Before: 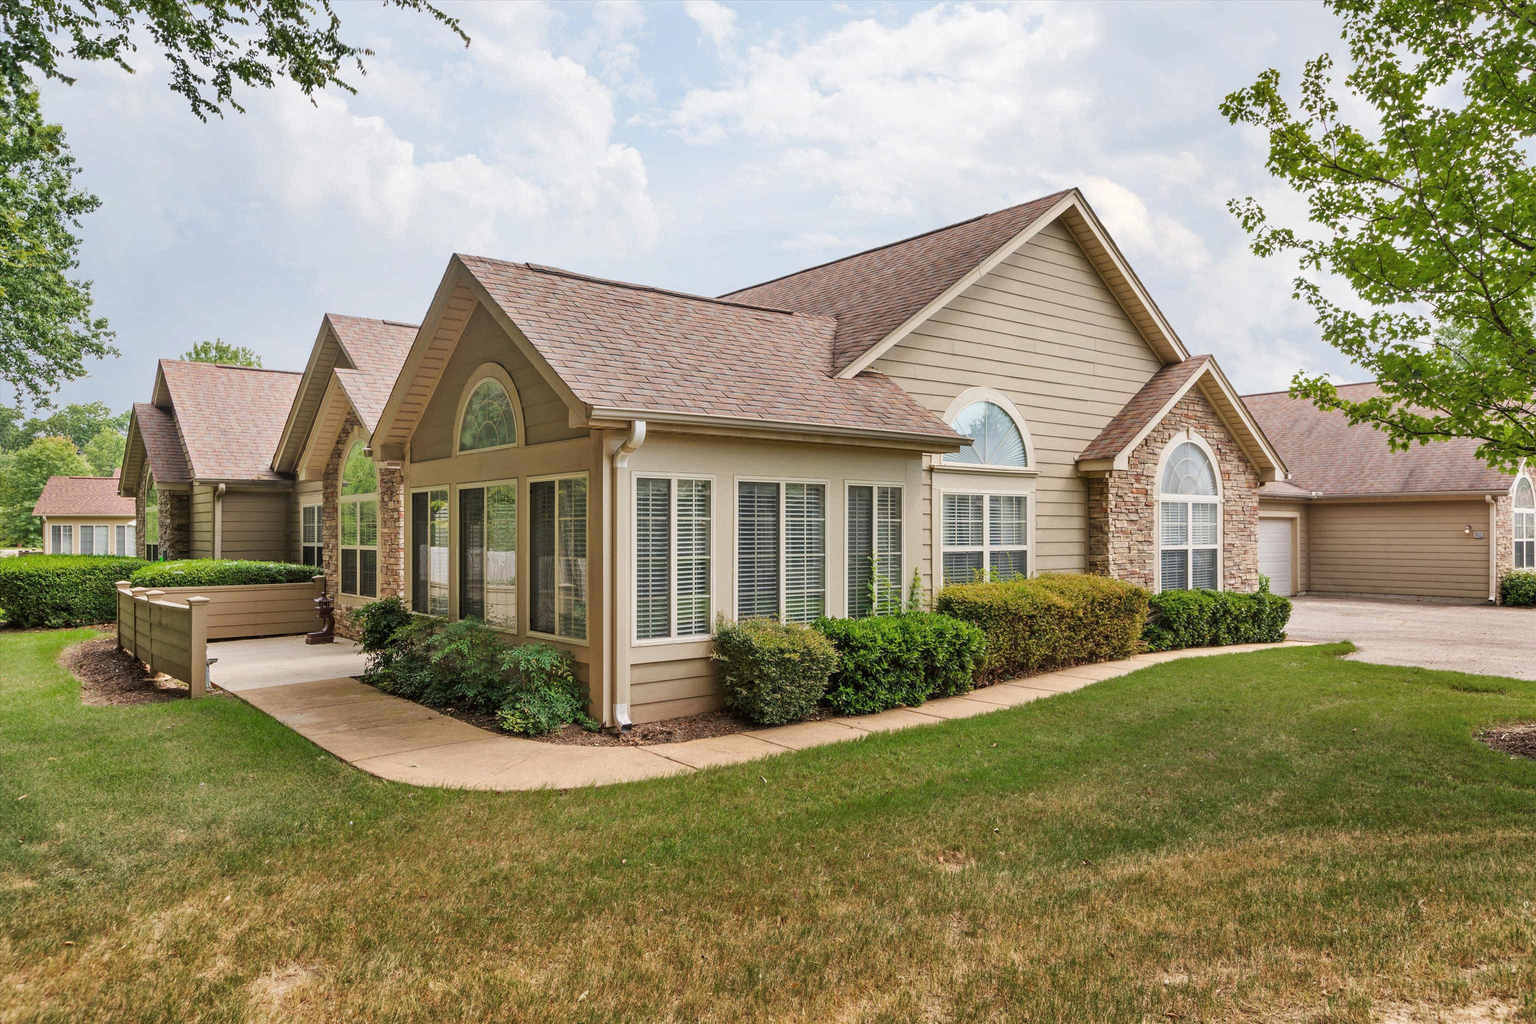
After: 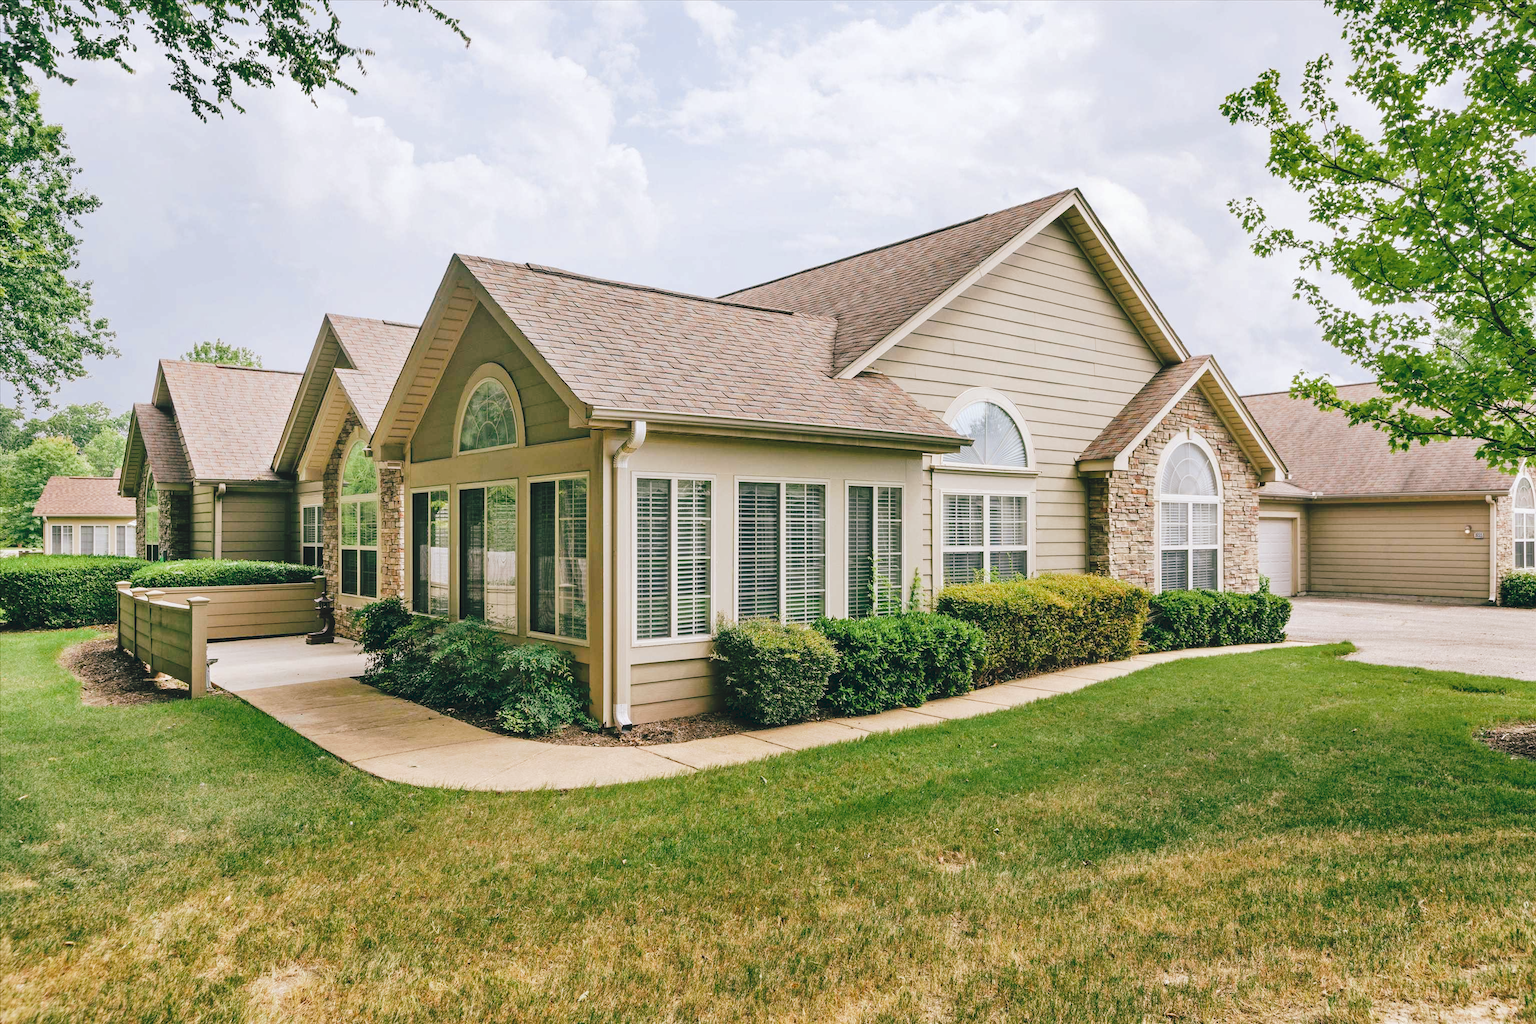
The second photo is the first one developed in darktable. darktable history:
tone curve: curves: ch0 [(0, 0) (0.003, 0.074) (0.011, 0.079) (0.025, 0.083) (0.044, 0.095) (0.069, 0.097) (0.1, 0.11) (0.136, 0.131) (0.177, 0.159) (0.224, 0.209) (0.277, 0.279) (0.335, 0.367) (0.399, 0.455) (0.468, 0.538) (0.543, 0.621) (0.623, 0.699) (0.709, 0.782) (0.801, 0.848) (0.898, 0.924) (1, 1)], preserve colors none
color look up table: target L [95.81, 91.67, 91.13, 89.36, 82.5, 72.88, 63.95, 61.7, 55.47, 60.52, 28.35, 17.07, 201.01, 94.46, 81.16, 72.27, 67.72, 60.6, 57.86, 51.93, 56.27, 49.41, 42.76, 34.87, 30.58, 16.29, 2.332, 86.86, 83.17, 72.5, 68.96, 73.57, 65.44, 68.7, 60.42, 41.47, 44.3, 35.95, 31.14, 26.68, 11.82, 8.993, 96.69, 92.56, 80.25, 57.32, 63, 32.4, 32.71], target a [-19.78, -30.52, -24.72, -35.7, -22.78, -24.28, -46.86, -36.22, -28.5, -4.148, -23.44, -25.51, 0, -4.239, -5.591, 33.54, 35.43, 35.64, 2.919, 60.81, 15.66, 63.91, 61.96, 37.42, 0.743, 21.82, -5.164, 2.876, 20.73, 37.39, 20.14, 35.64, 8.256, 52.63, 61.67, 16.35, 53.86, 46.08, 39.32, 21.67, 23.13, -14.69, -8.894, -26.96, -25.12, -10.53, -10.66, -3.661, -16.81], target b [32.41, 38.85, 12.94, 21.62, 31.25, 4.556, 38.06, 18.79, 26.23, 47.04, 16.83, 14.54, -0.001, 16.76, 66.89, 34.34, 56.66, 15.74, 20.6, 40.58, 50.36, 54.42, 24.33, 41.22, 3.575, 13.24, -2.637, -11.05, -10.24, -3.182, -35.92, -29.89, -3.2, -33.81, -7.009, -64.29, -29.23, -2.319, -59.15, -7.497, -38.5, -16.69, -6.191, -6.363, -23.05, -48.86, -16.37, -30, -3.473], num patches 49
